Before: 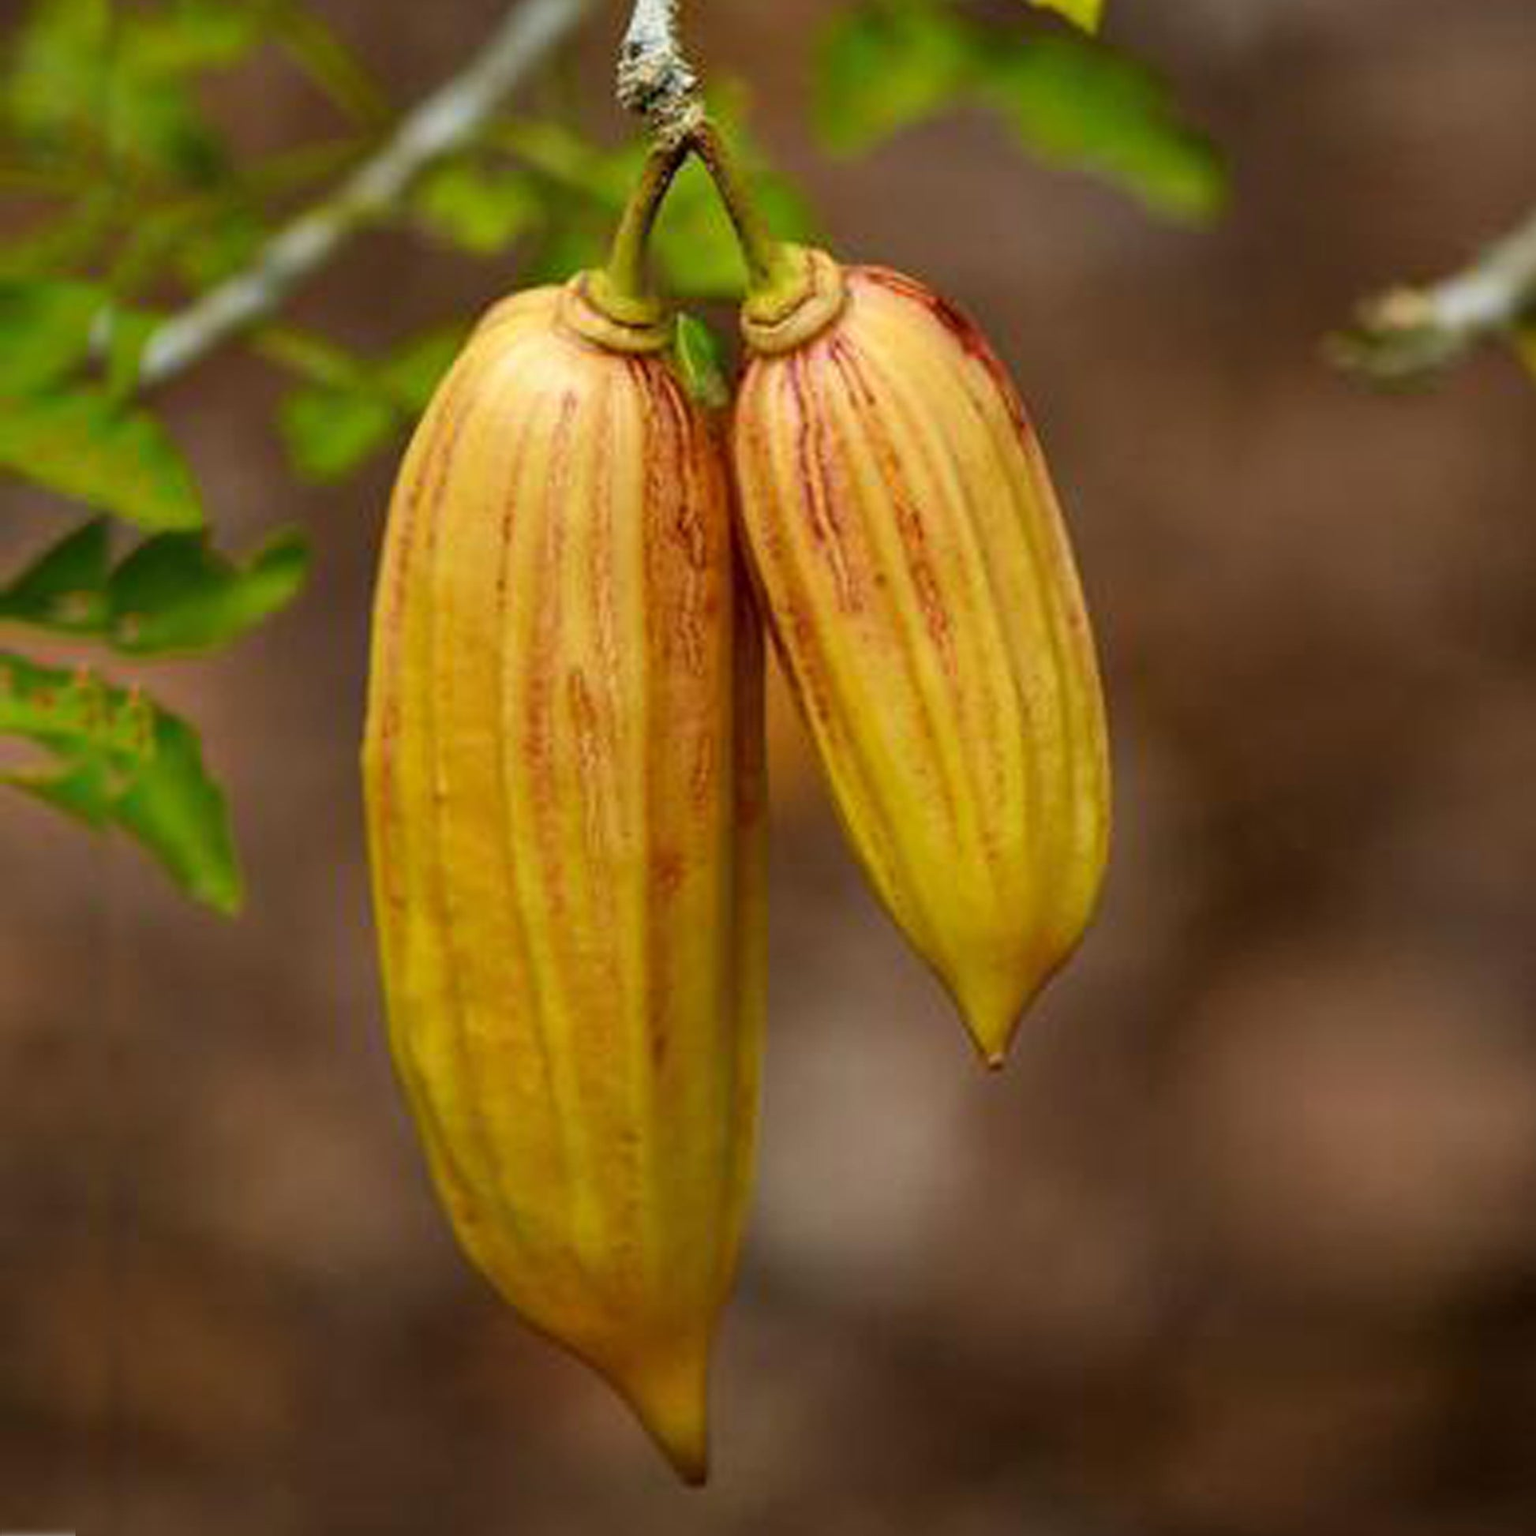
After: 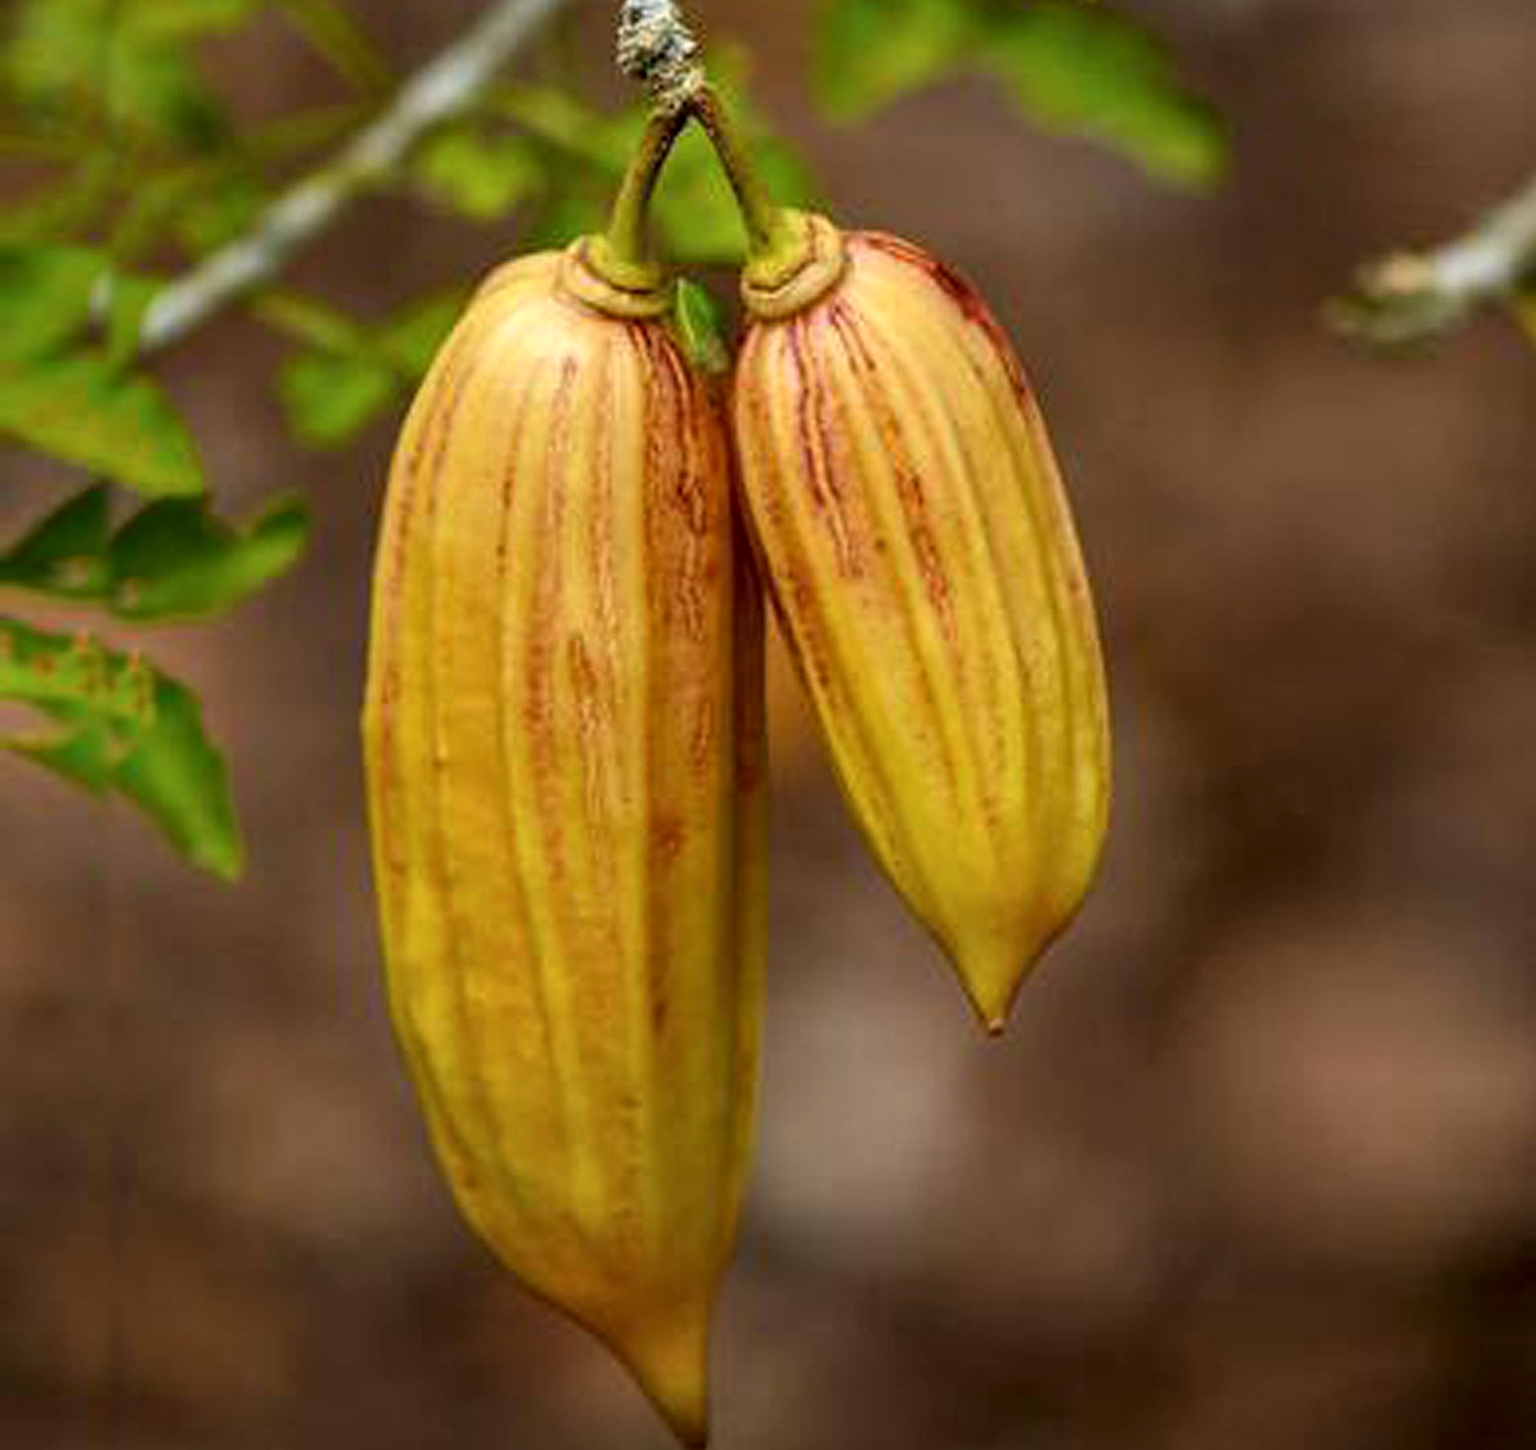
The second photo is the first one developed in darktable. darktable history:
crop and rotate: top 2.276%, bottom 3.272%
local contrast: on, module defaults
